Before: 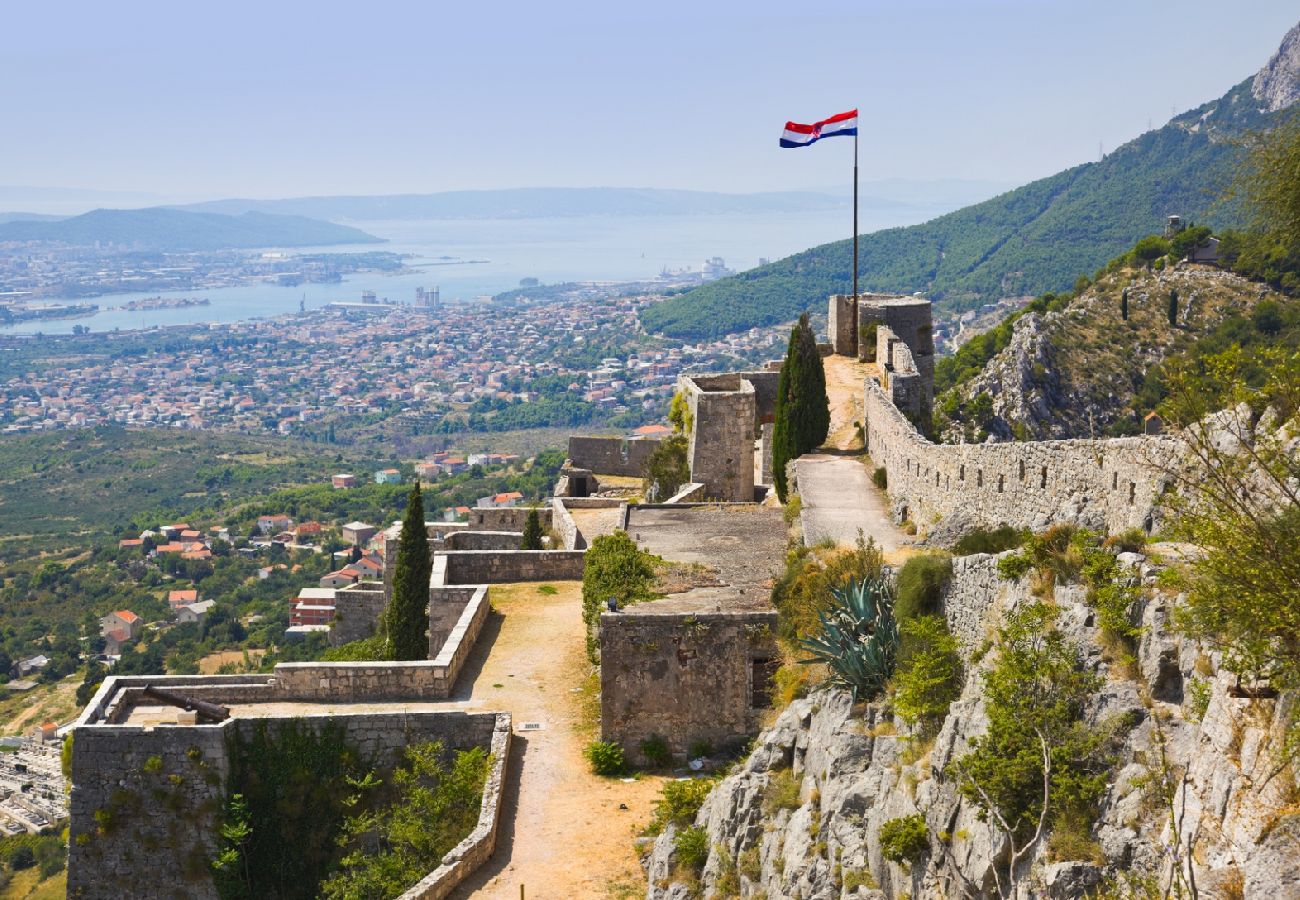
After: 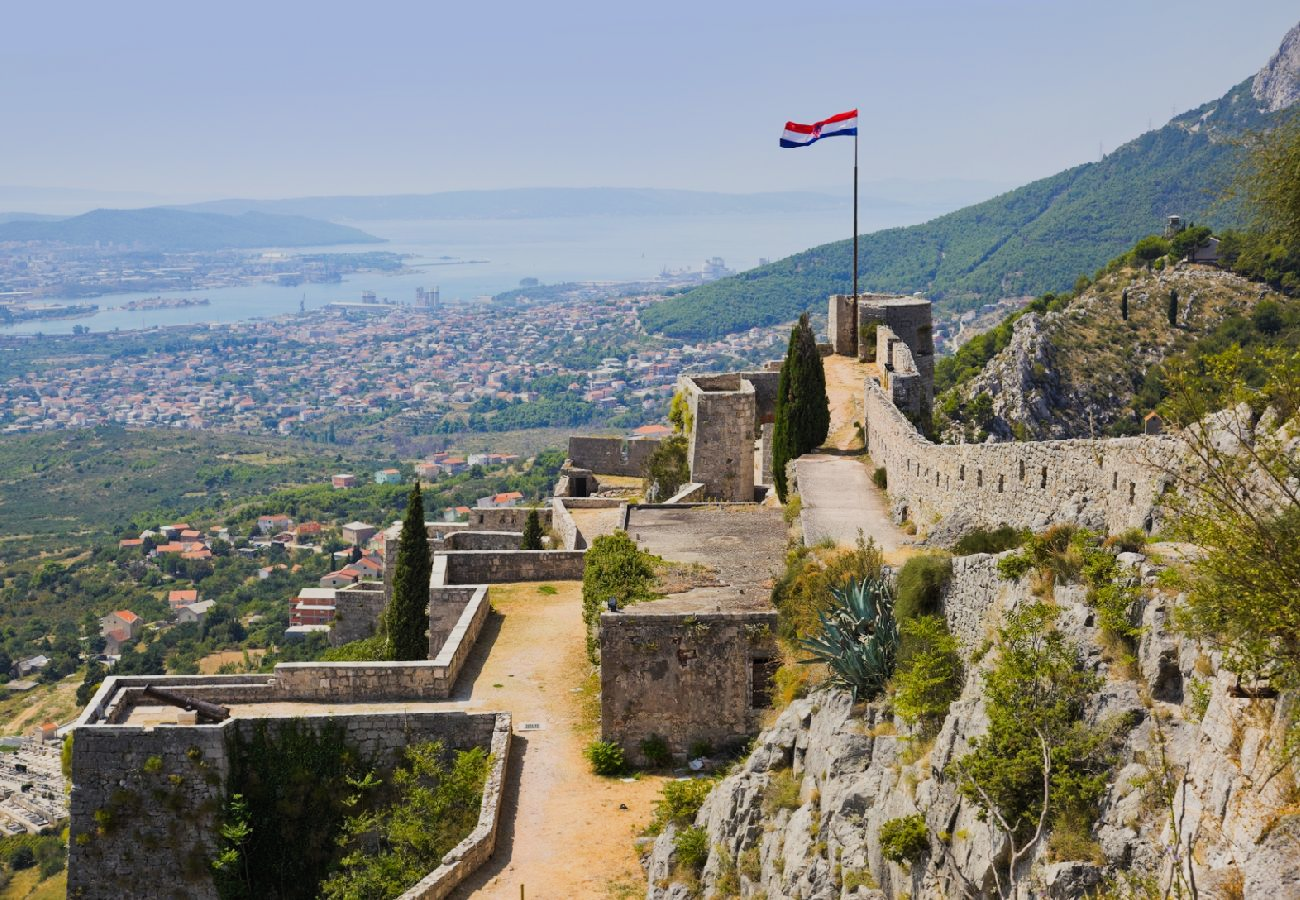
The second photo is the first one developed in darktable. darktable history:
filmic rgb: black relative exposure -8.16 EV, white relative exposure 3.76 EV, hardness 4.43, color science v6 (2022)
